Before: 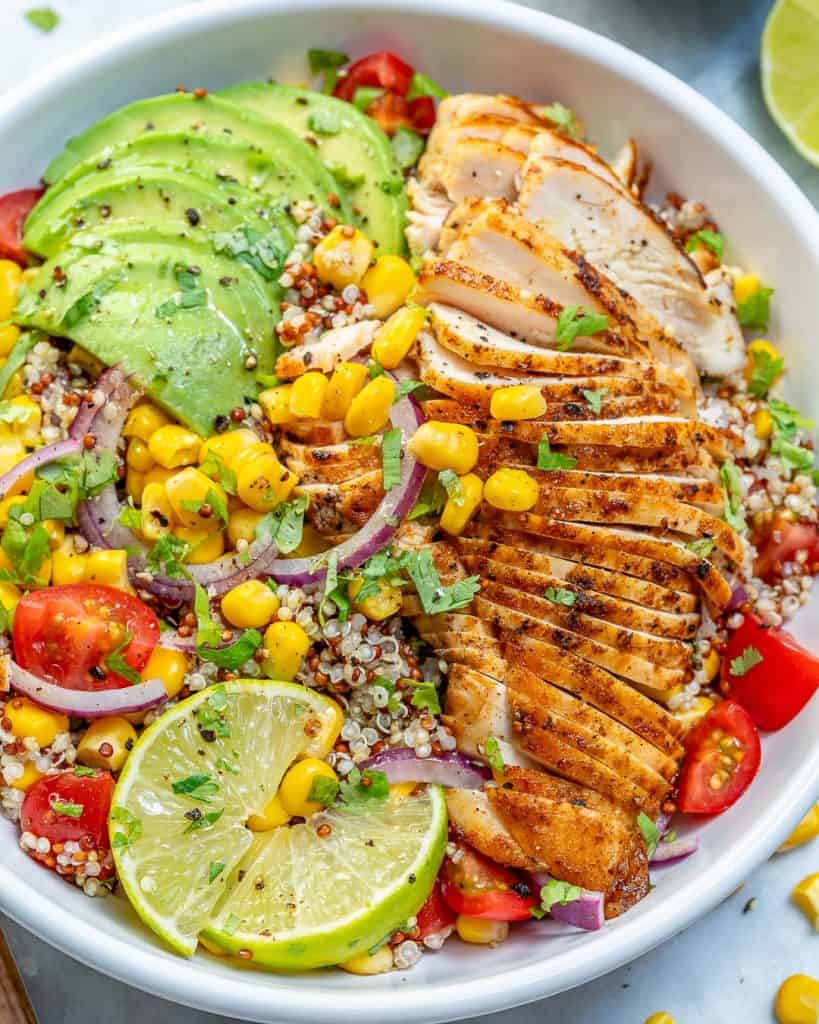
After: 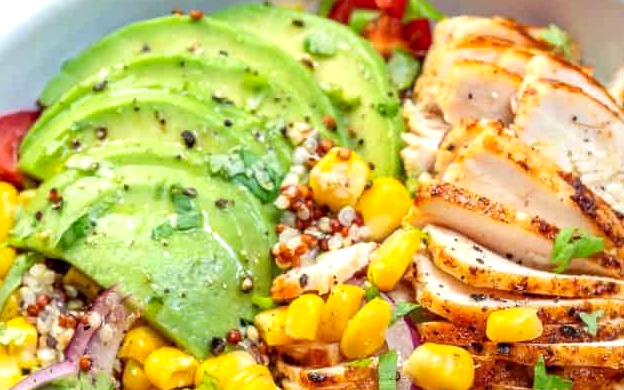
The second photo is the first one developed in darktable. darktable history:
crop: left 0.579%, top 7.627%, right 23.167%, bottom 54.275%
color balance: gamma [0.9, 0.988, 0.975, 1.025], gain [1.05, 1, 1, 1]
exposure: exposure 0.207 EV, compensate highlight preservation false
